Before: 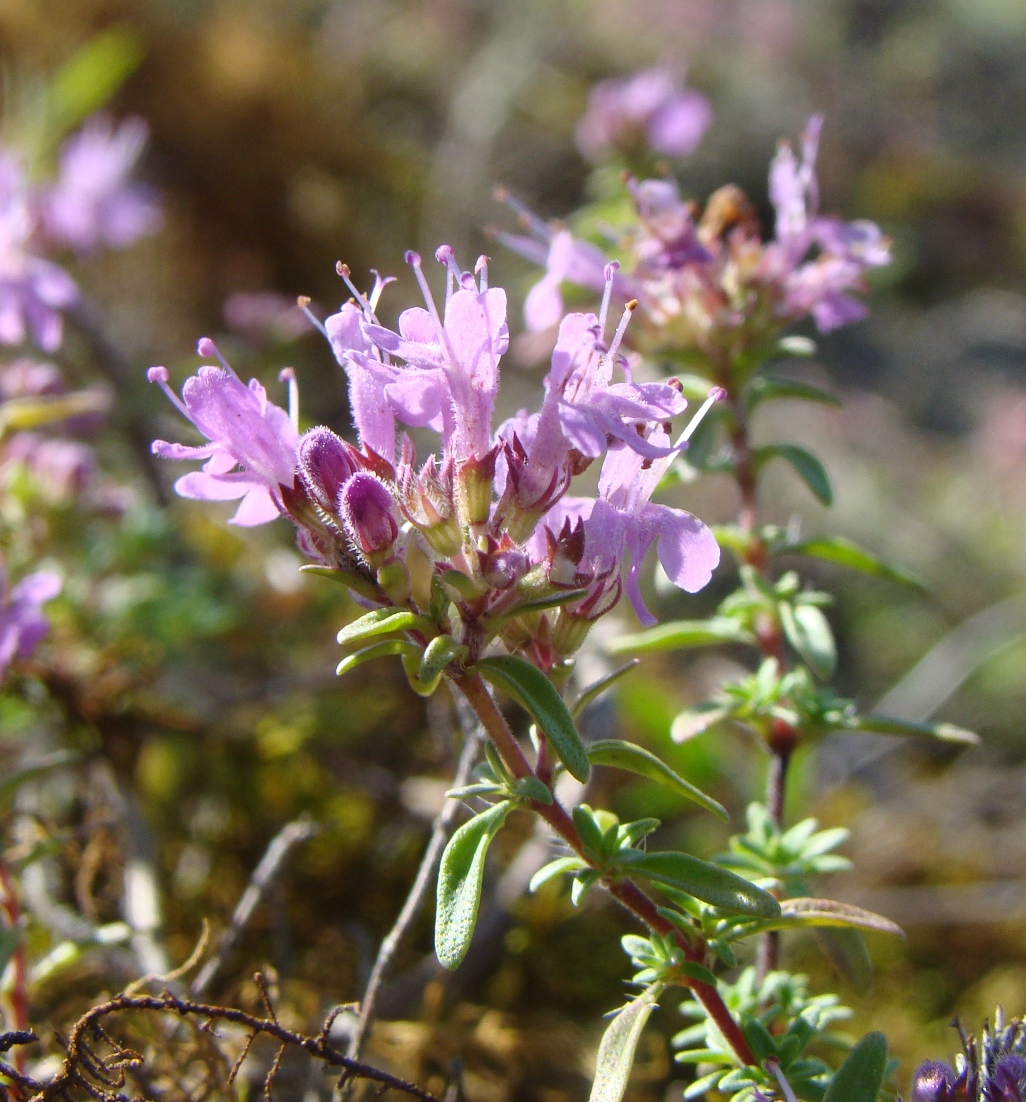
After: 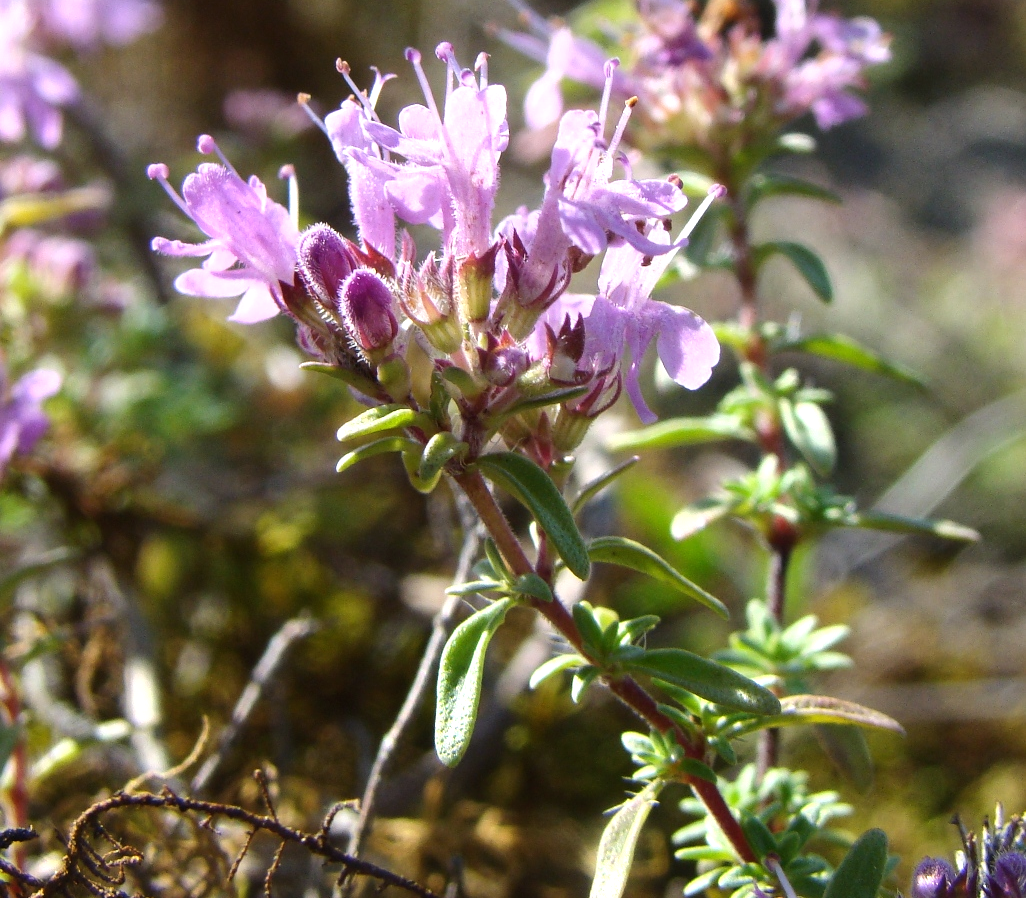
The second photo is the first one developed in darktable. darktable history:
tone equalizer: -8 EV -0.417 EV, -7 EV -0.389 EV, -6 EV -0.333 EV, -5 EV -0.222 EV, -3 EV 0.222 EV, -2 EV 0.333 EV, -1 EV 0.389 EV, +0 EV 0.417 EV, edges refinement/feathering 500, mask exposure compensation -1.57 EV, preserve details no
crop and rotate: top 18.507%
